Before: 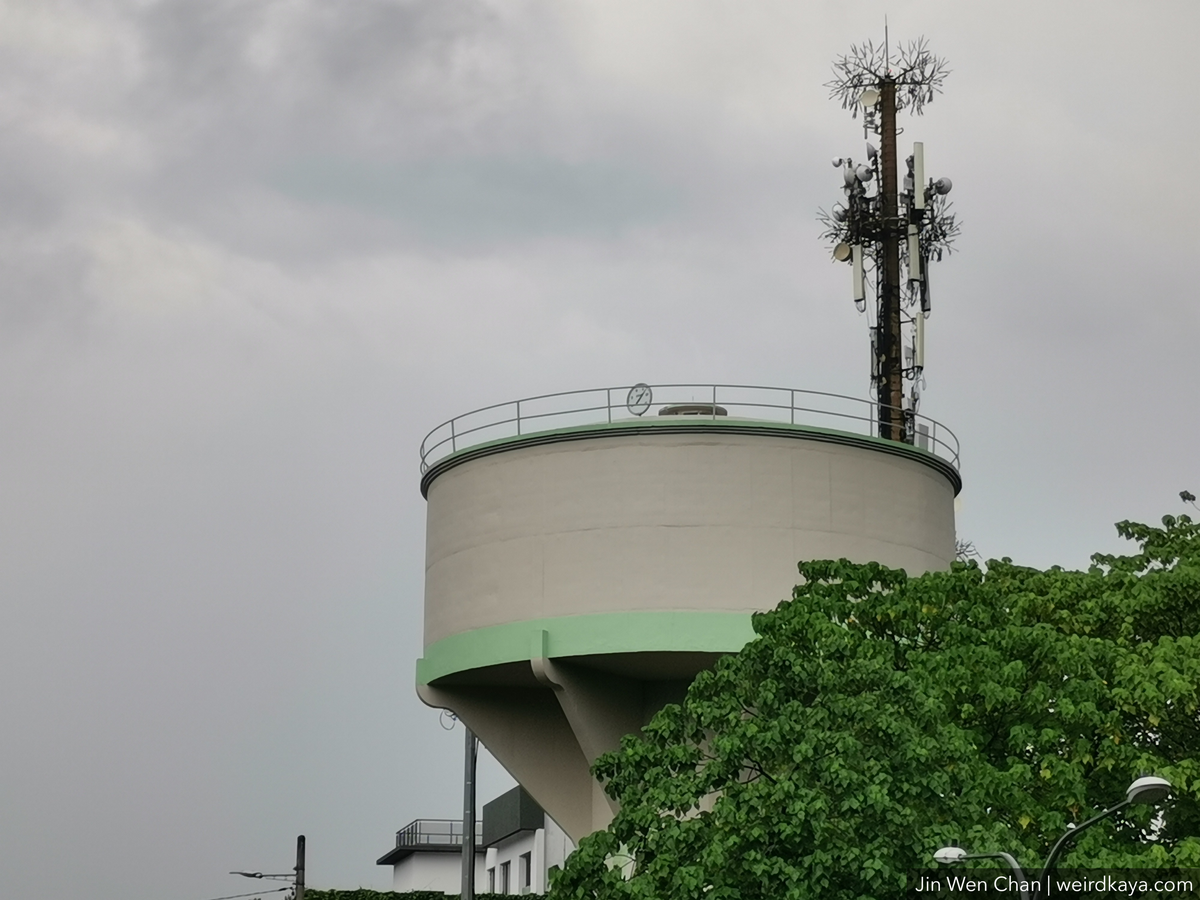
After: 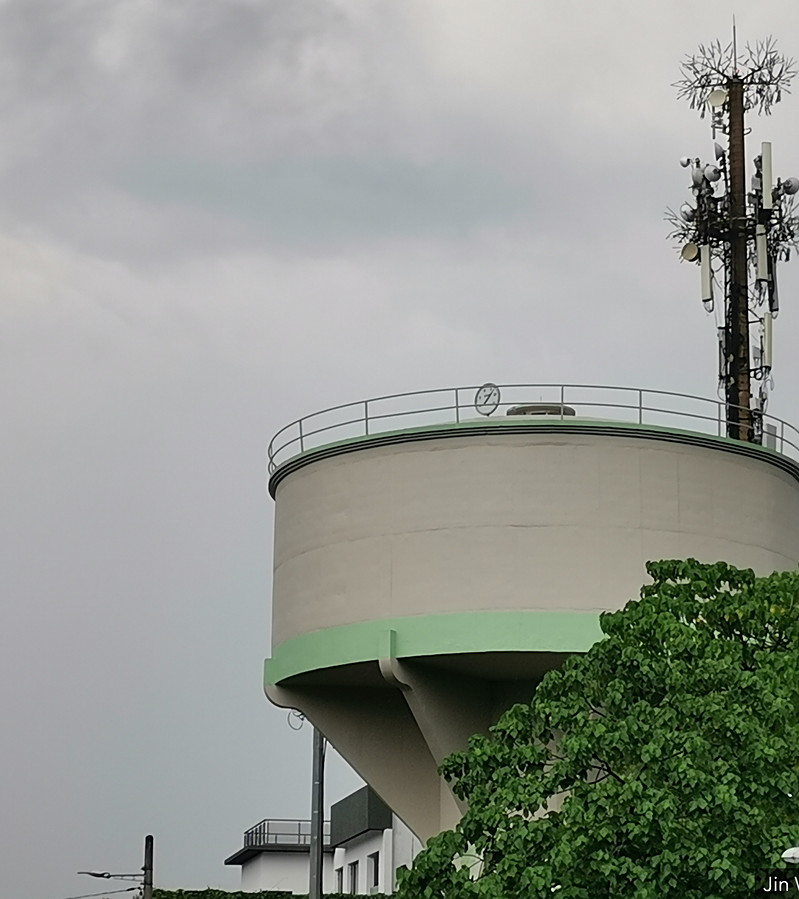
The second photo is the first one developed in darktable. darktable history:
sharpen: on, module defaults
crop and rotate: left 12.673%, right 20.66%
